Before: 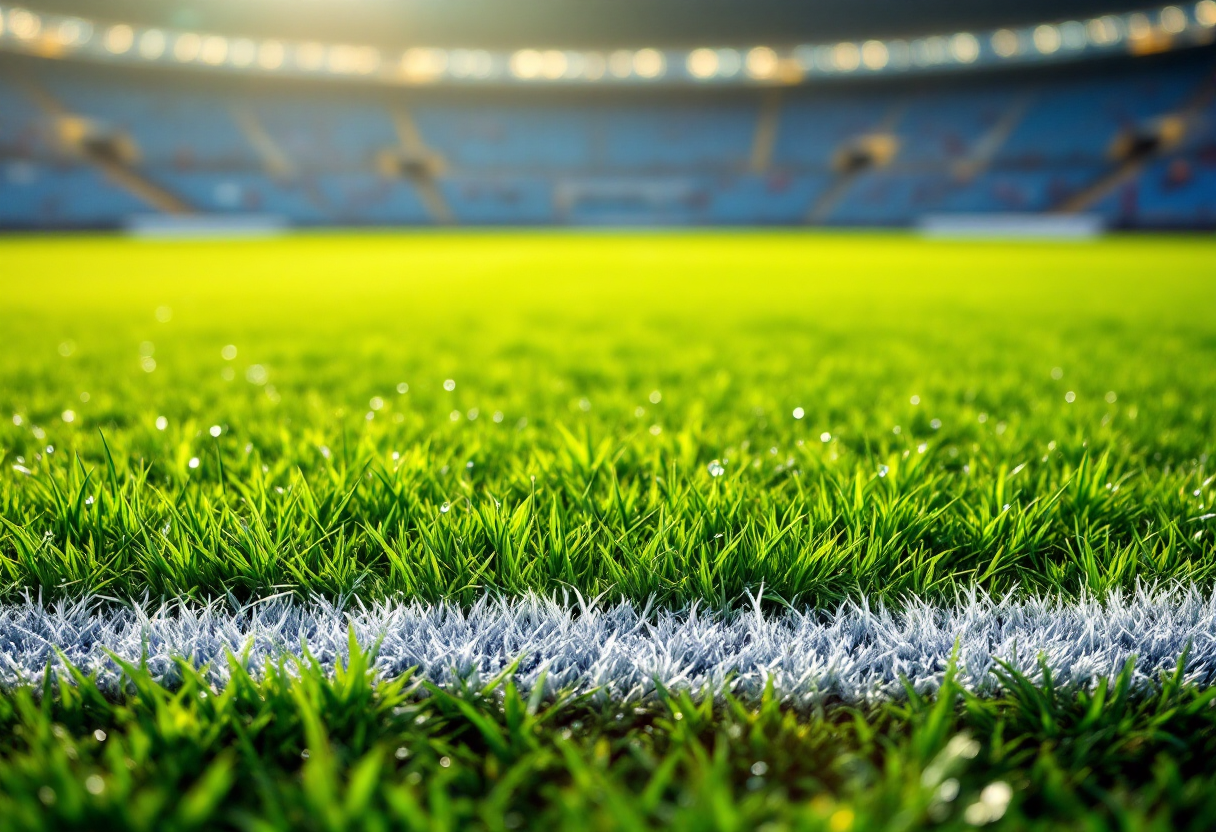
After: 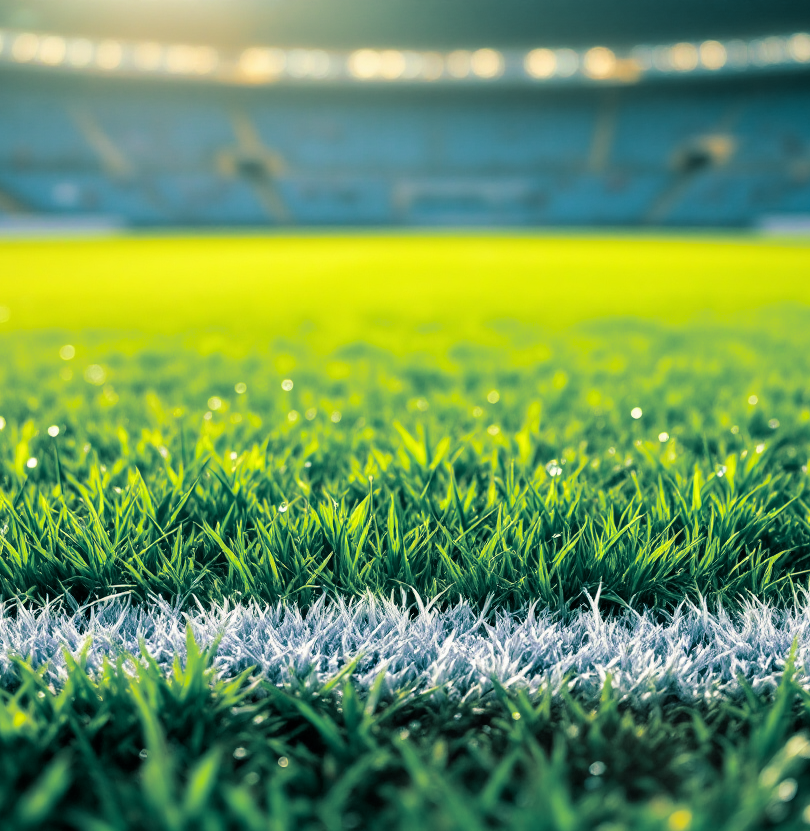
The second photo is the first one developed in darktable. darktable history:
crop and rotate: left 13.342%, right 19.991%
split-toning: shadows › hue 186.43°, highlights › hue 49.29°, compress 30.29%
